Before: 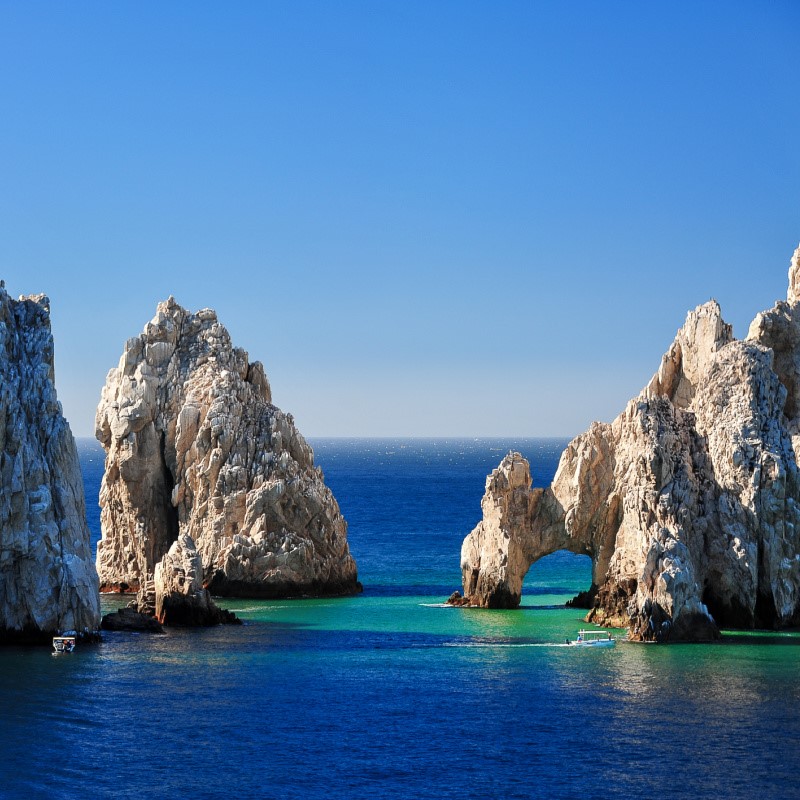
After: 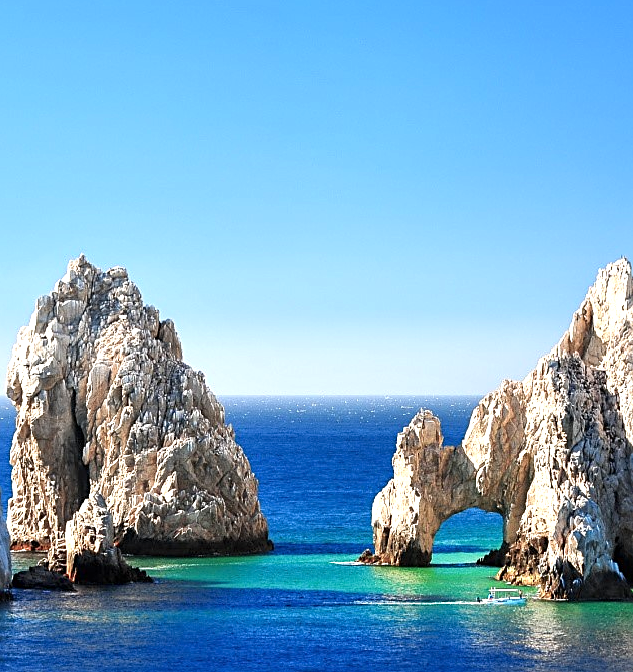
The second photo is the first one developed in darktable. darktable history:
crop: left 11.233%, top 5.299%, right 9.571%, bottom 10.667%
sharpen: on, module defaults
exposure: exposure 0.786 EV, compensate highlight preservation false
